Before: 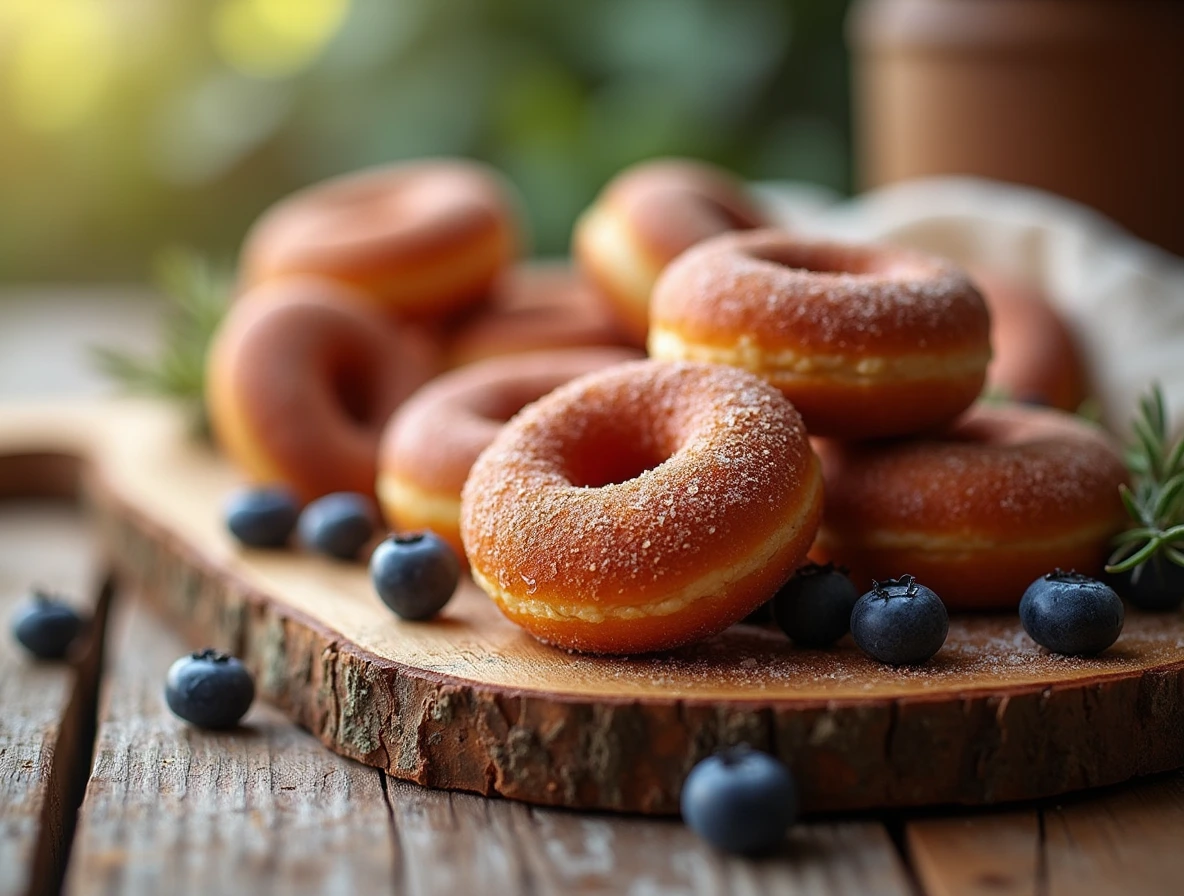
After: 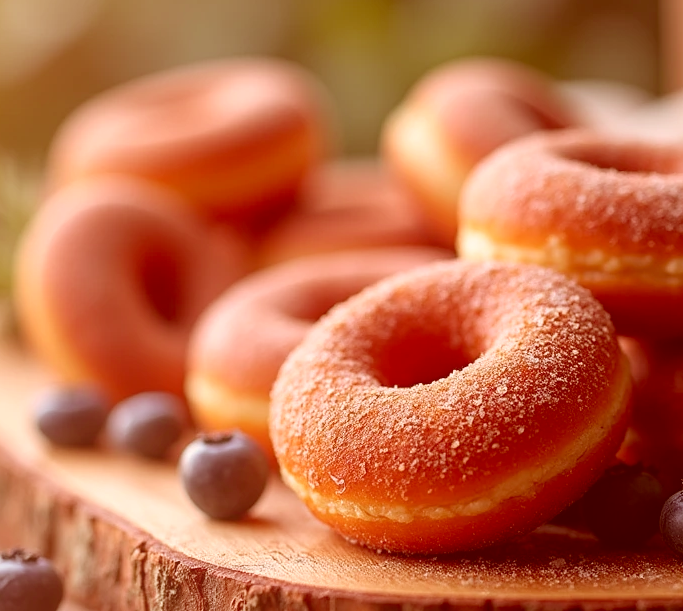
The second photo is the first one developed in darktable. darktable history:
bloom: size 38%, threshold 95%, strength 30%
shadows and highlights: shadows 5, soften with gaussian
color correction: highlights a* 9.03, highlights b* 8.71, shadows a* 40, shadows b* 40, saturation 0.8
crop: left 16.202%, top 11.208%, right 26.045%, bottom 20.557%
